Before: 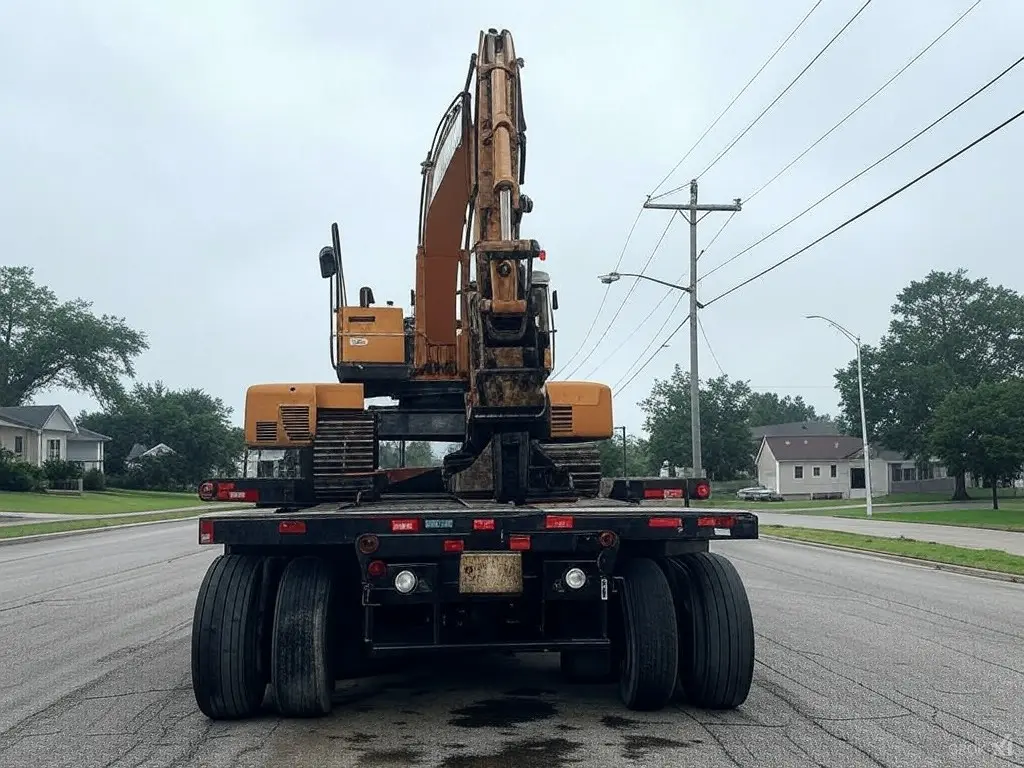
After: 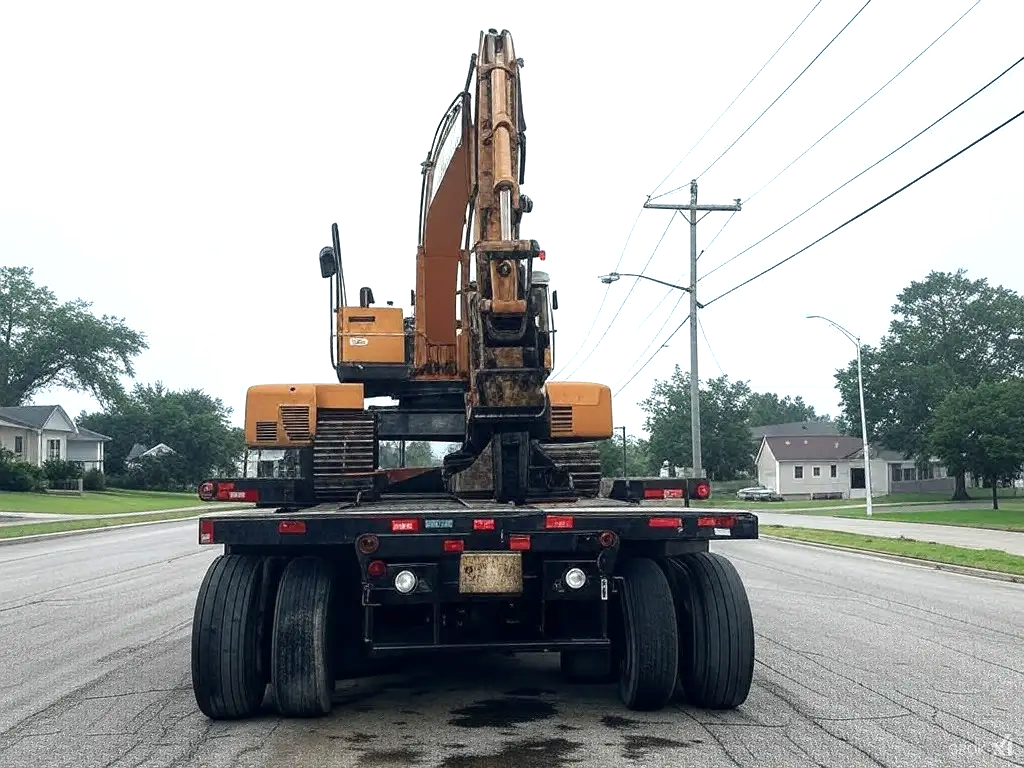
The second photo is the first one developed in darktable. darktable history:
exposure: exposure 0.636 EV, compensate highlight preservation false
white balance: red 1, blue 1
